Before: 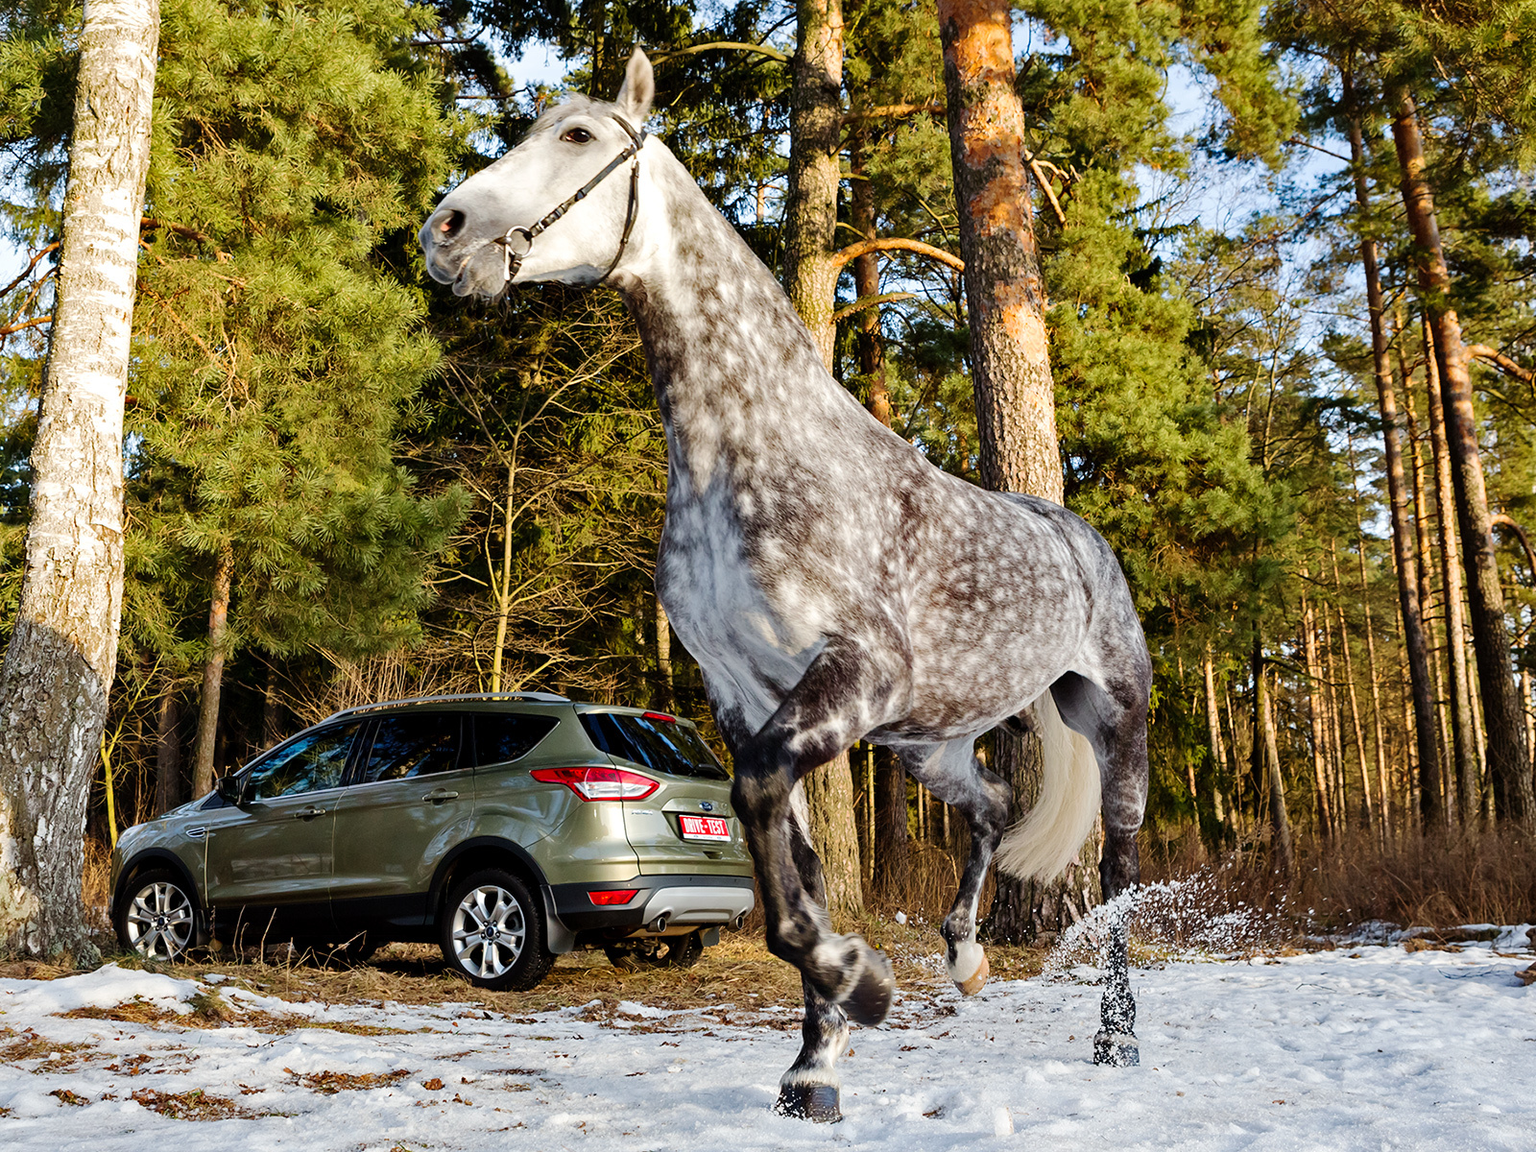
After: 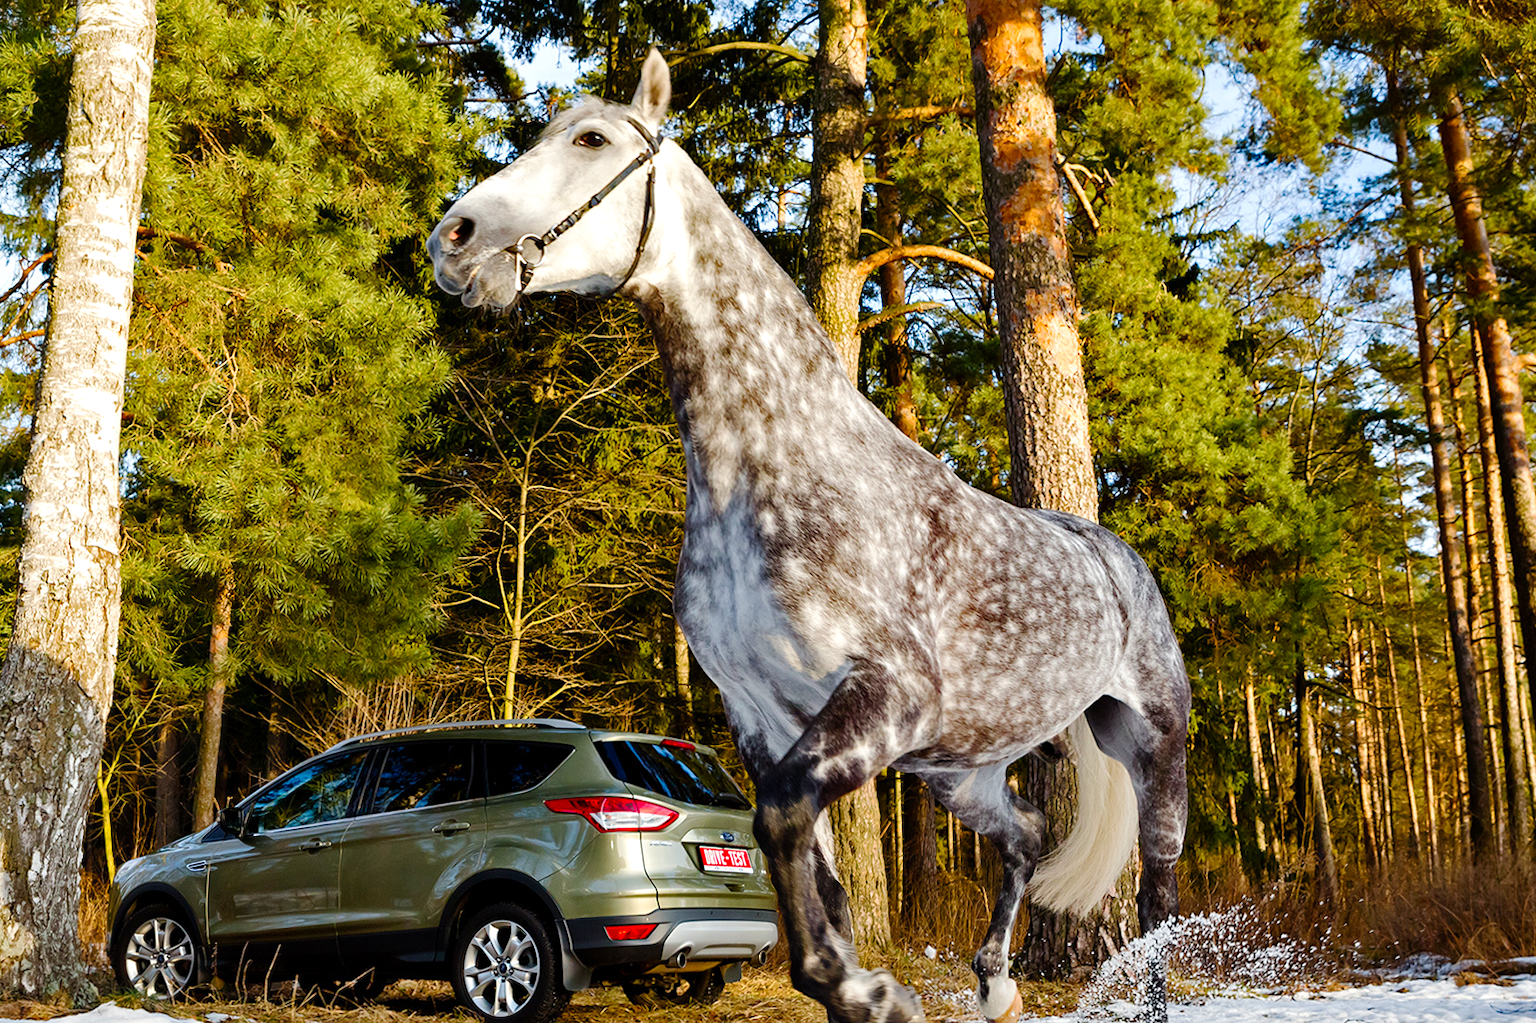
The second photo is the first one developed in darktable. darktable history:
crop and rotate: angle 0.2°, left 0.275%, right 3.127%, bottom 14.18%
color balance rgb: linear chroma grading › global chroma 8.12%, perceptual saturation grading › global saturation 9.07%, perceptual saturation grading › highlights -13.84%, perceptual saturation grading › mid-tones 14.88%, perceptual saturation grading › shadows 22.8%, perceptual brilliance grading › highlights 2.61%, global vibrance 12.07%
